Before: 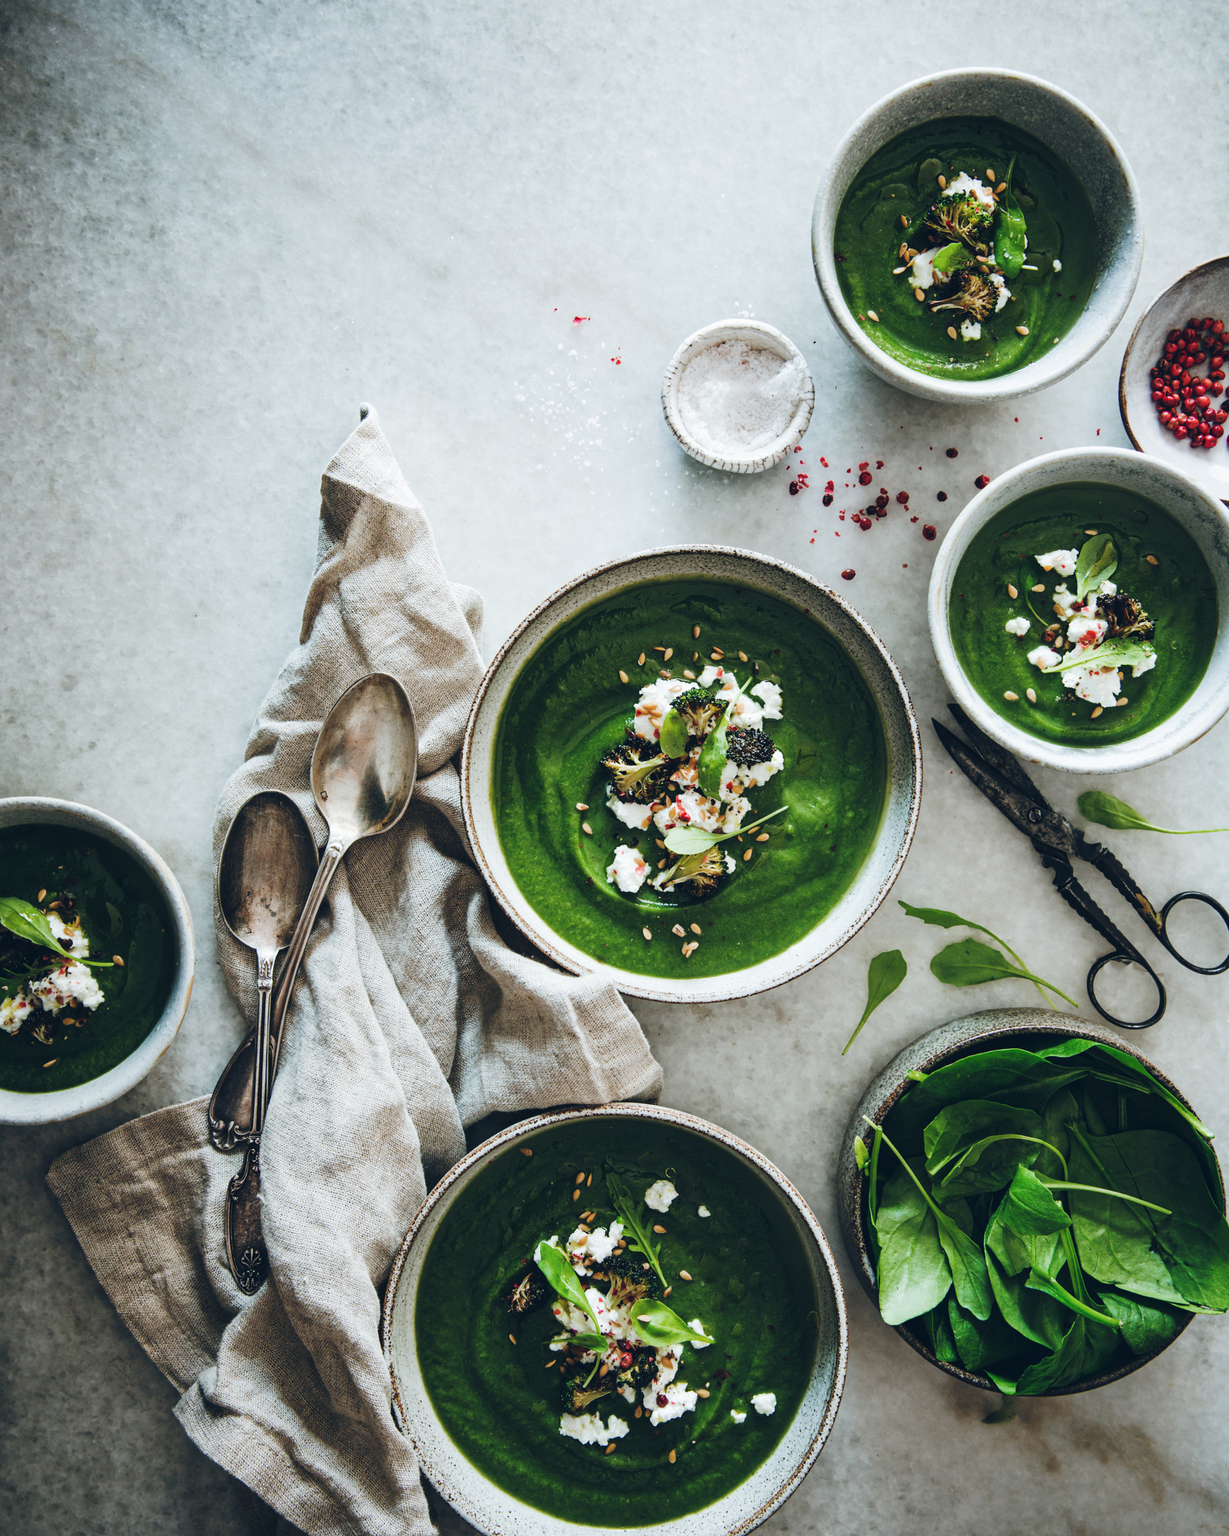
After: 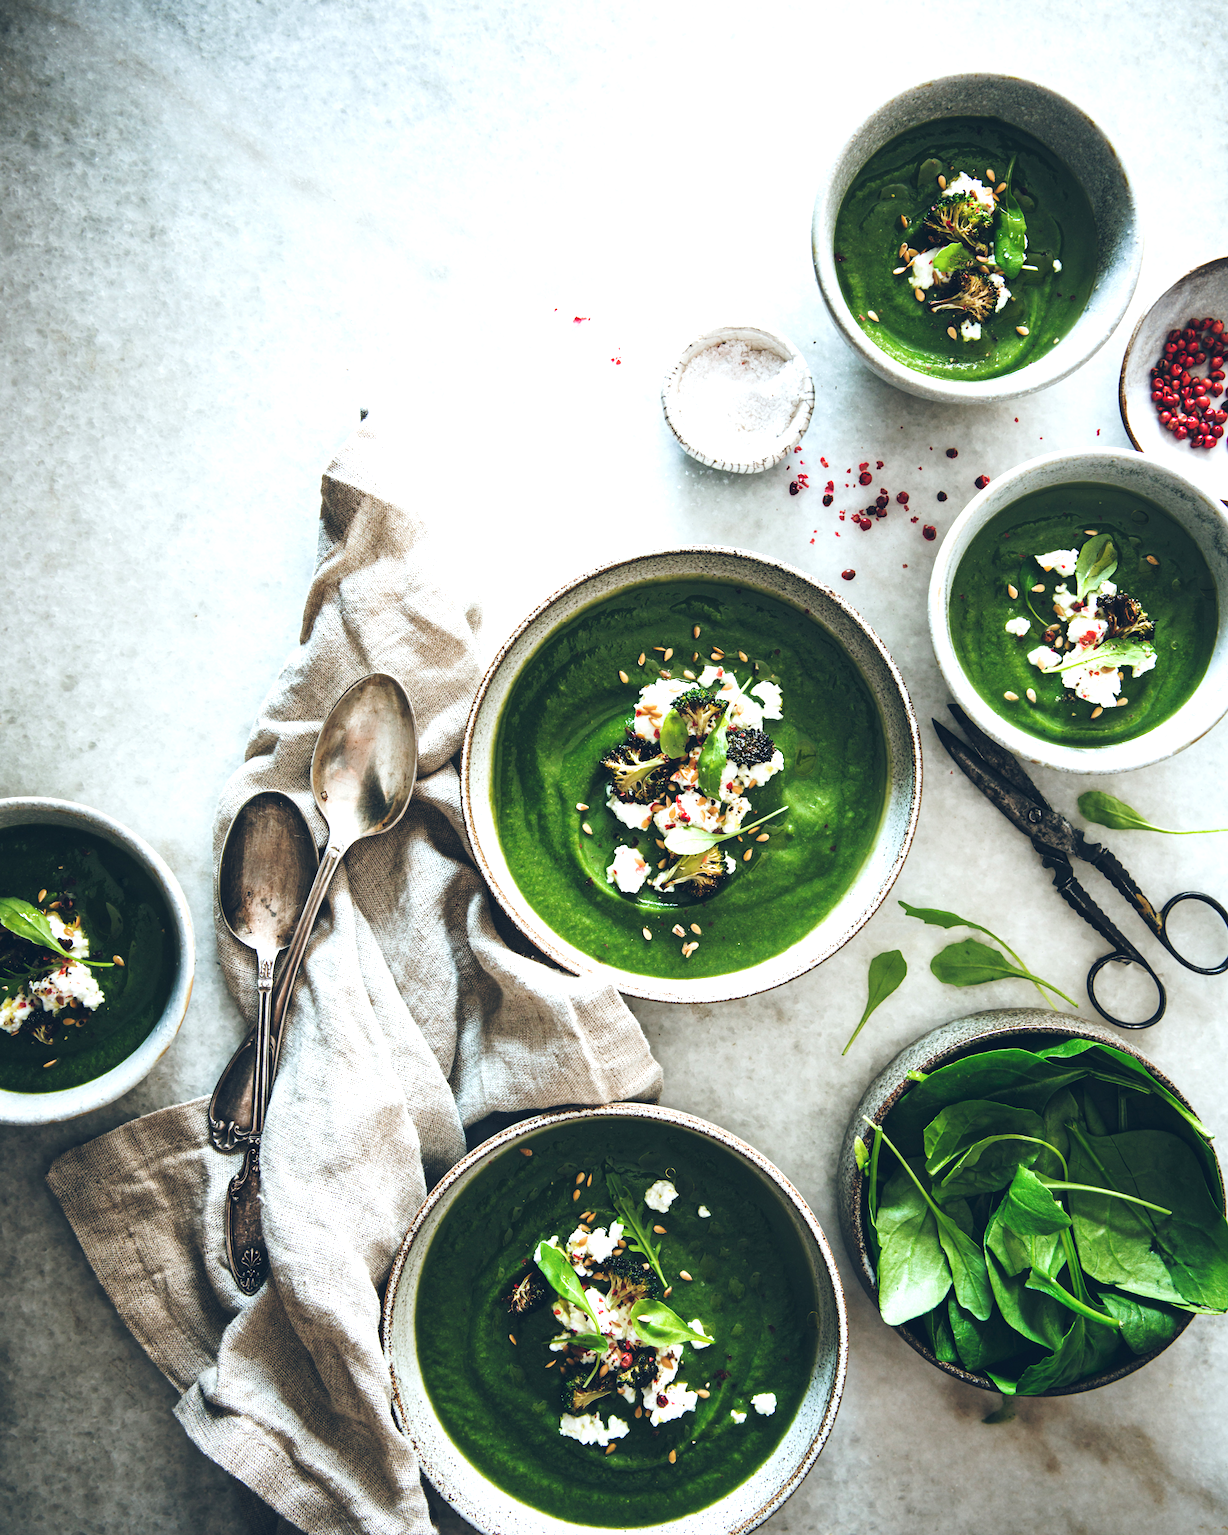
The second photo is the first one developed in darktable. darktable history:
exposure: exposure 0.636 EV, compensate highlight preservation false
